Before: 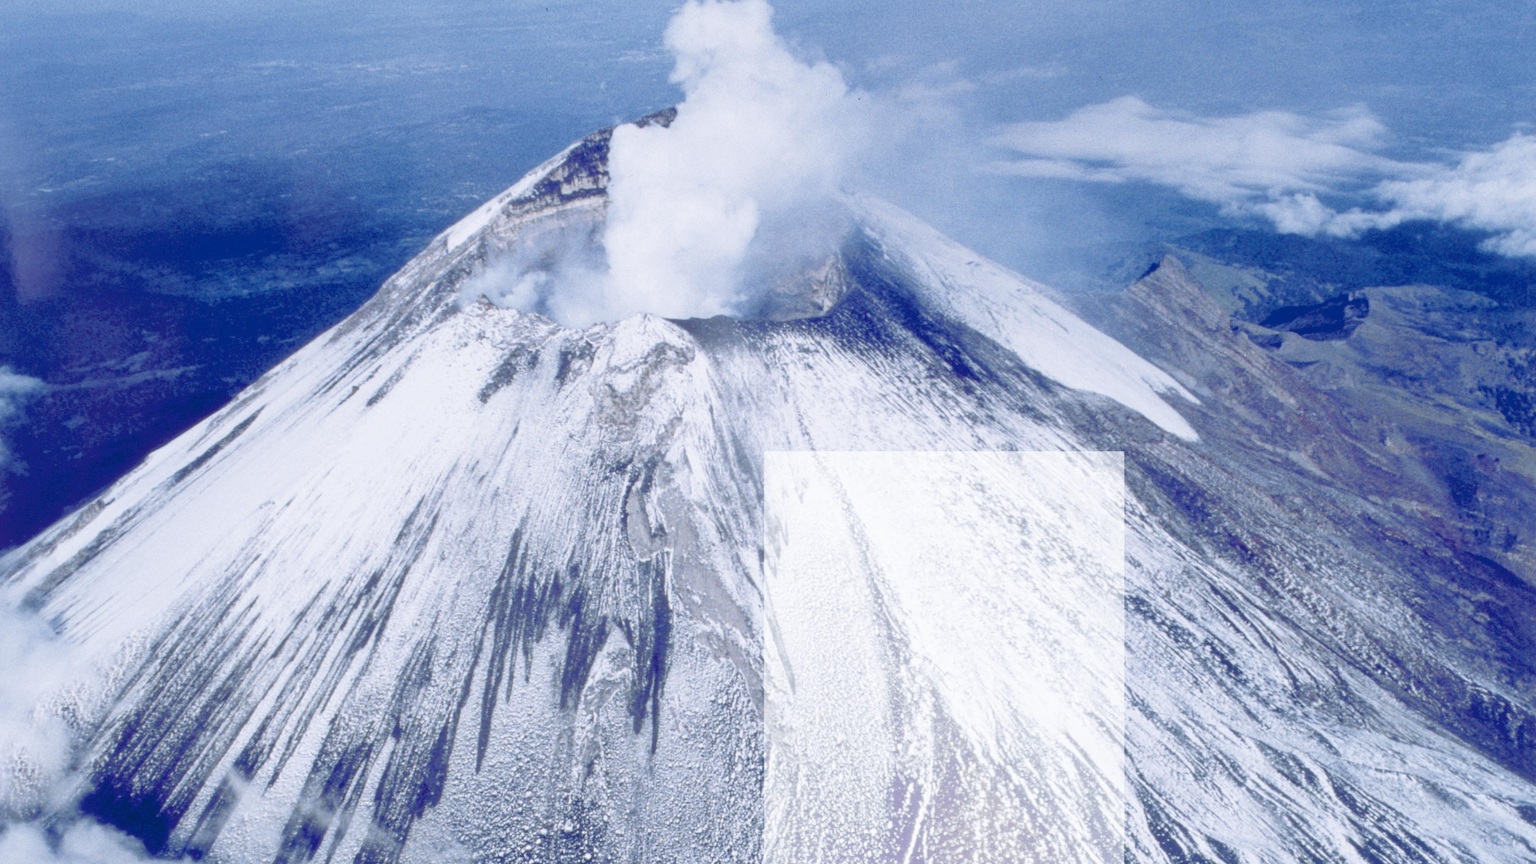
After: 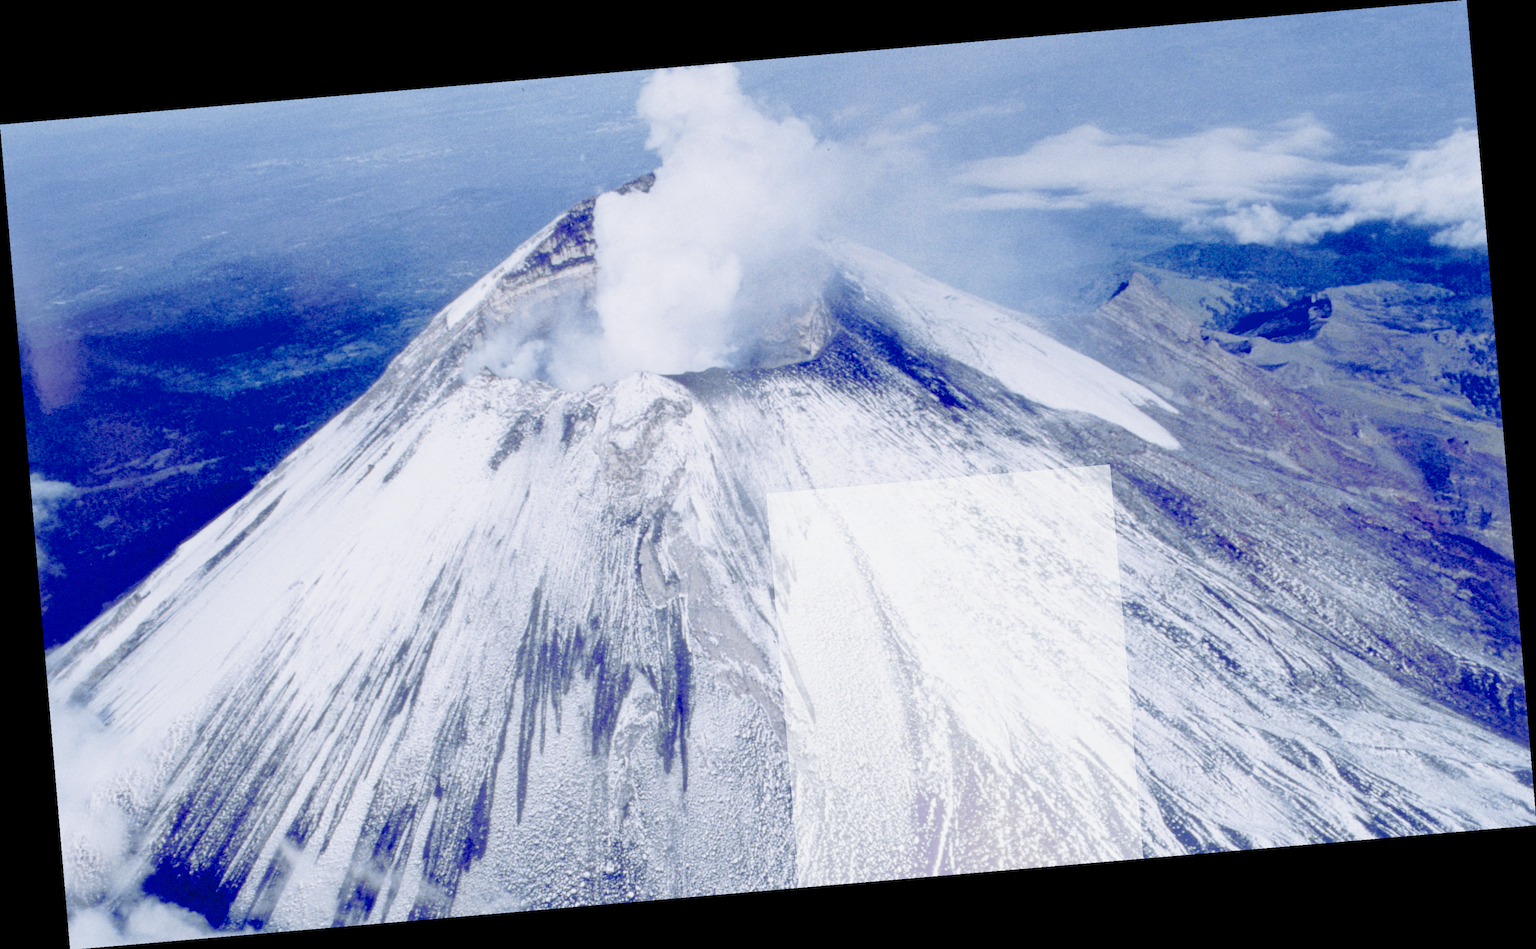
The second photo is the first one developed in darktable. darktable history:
rotate and perspective: rotation -4.86°, automatic cropping off
tone curve: curves: ch0 [(0, 0) (0.003, 0.002) (0.011, 0.007) (0.025, 0.016) (0.044, 0.027) (0.069, 0.045) (0.1, 0.077) (0.136, 0.114) (0.177, 0.166) (0.224, 0.241) (0.277, 0.328) (0.335, 0.413) (0.399, 0.498) (0.468, 0.572) (0.543, 0.638) (0.623, 0.711) (0.709, 0.786) (0.801, 0.853) (0.898, 0.929) (1, 1)], preserve colors none
exposure: black level correction 0.009, exposure -0.159 EV, compensate highlight preservation false
